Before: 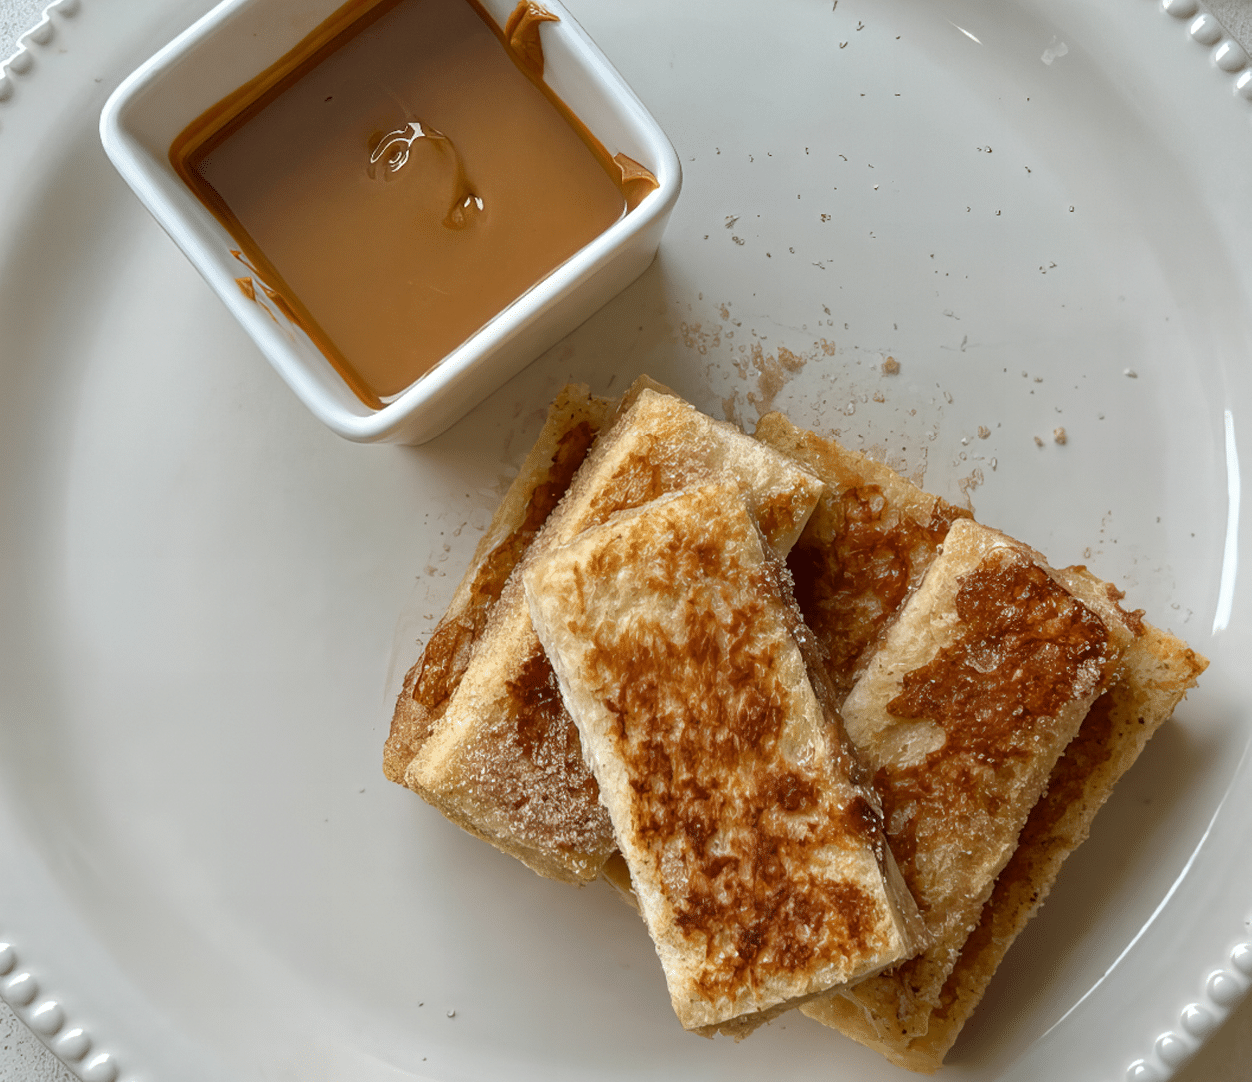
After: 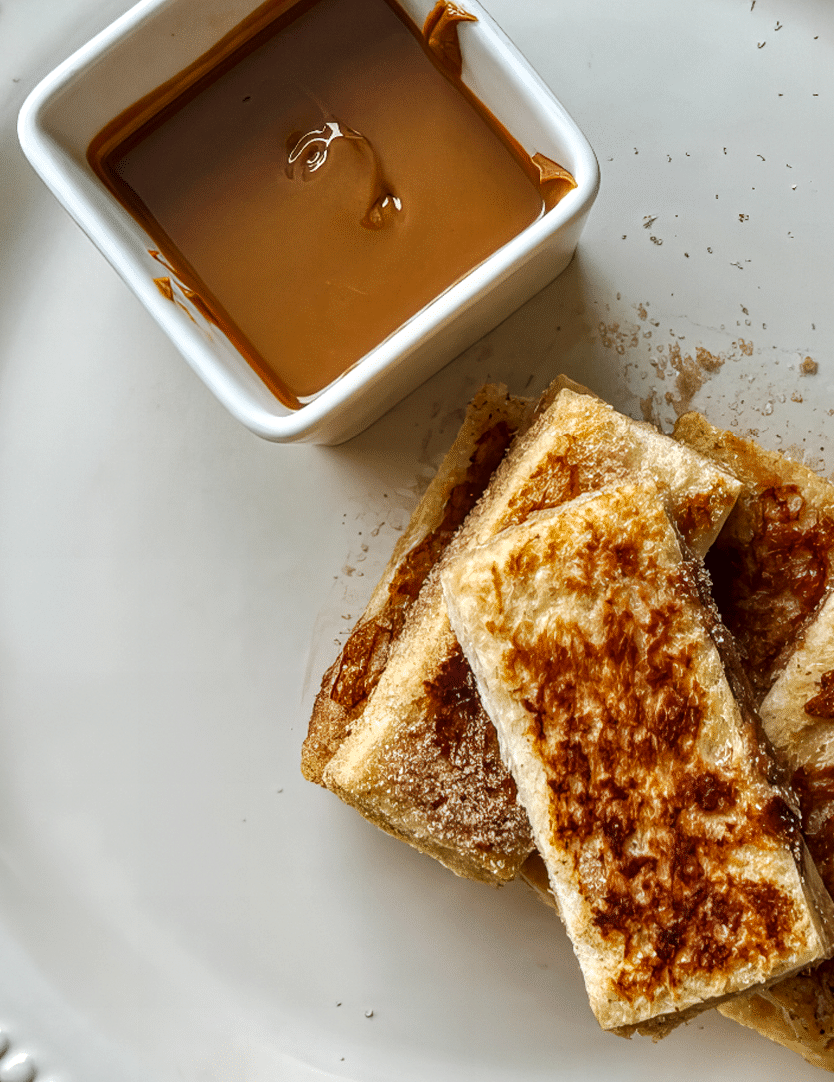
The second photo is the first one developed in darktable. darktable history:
tone curve: curves: ch0 [(0, 0) (0.003, 0.009) (0.011, 0.013) (0.025, 0.019) (0.044, 0.029) (0.069, 0.04) (0.1, 0.053) (0.136, 0.08) (0.177, 0.114) (0.224, 0.151) (0.277, 0.207) (0.335, 0.267) (0.399, 0.35) (0.468, 0.442) (0.543, 0.545) (0.623, 0.656) (0.709, 0.752) (0.801, 0.843) (0.898, 0.932) (1, 1)], preserve colors none
crop and rotate: left 6.617%, right 26.717%
local contrast: detail 130%
